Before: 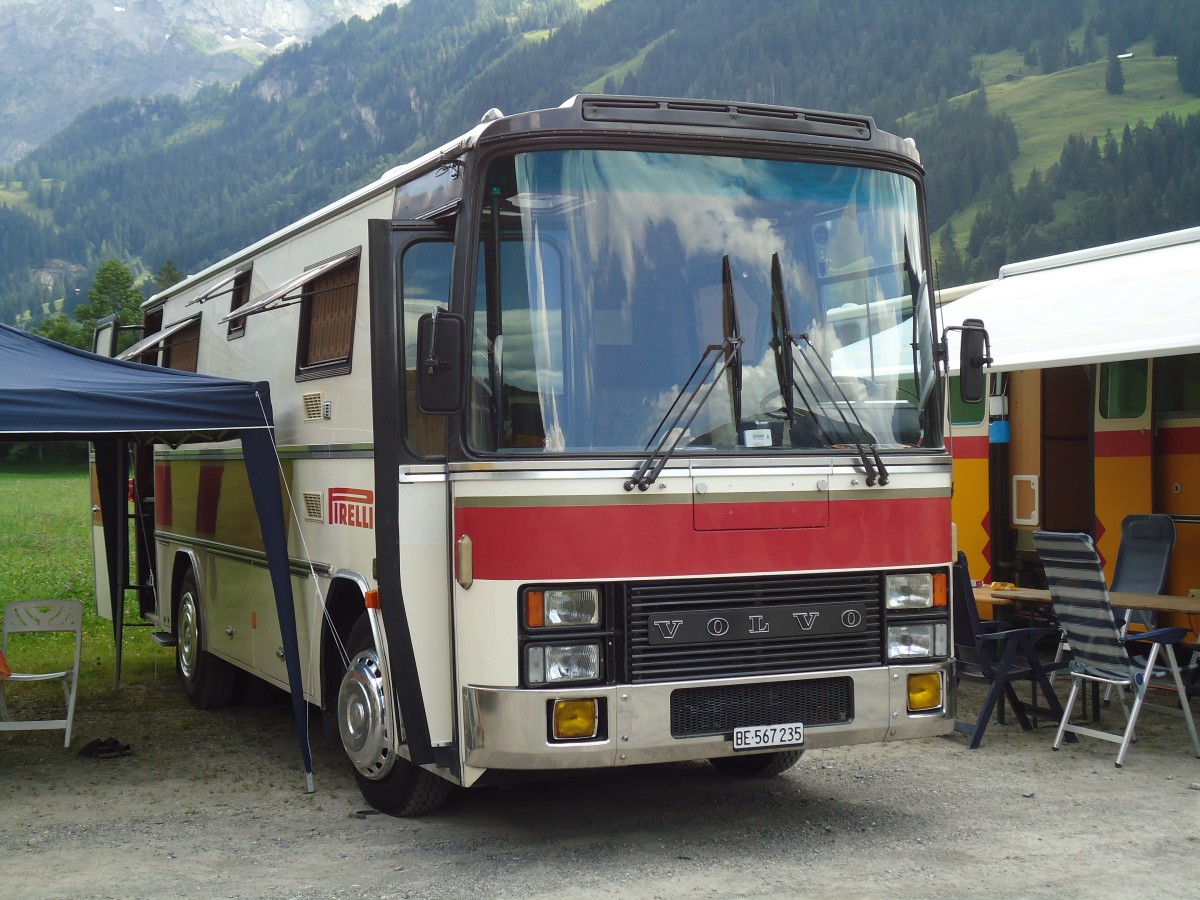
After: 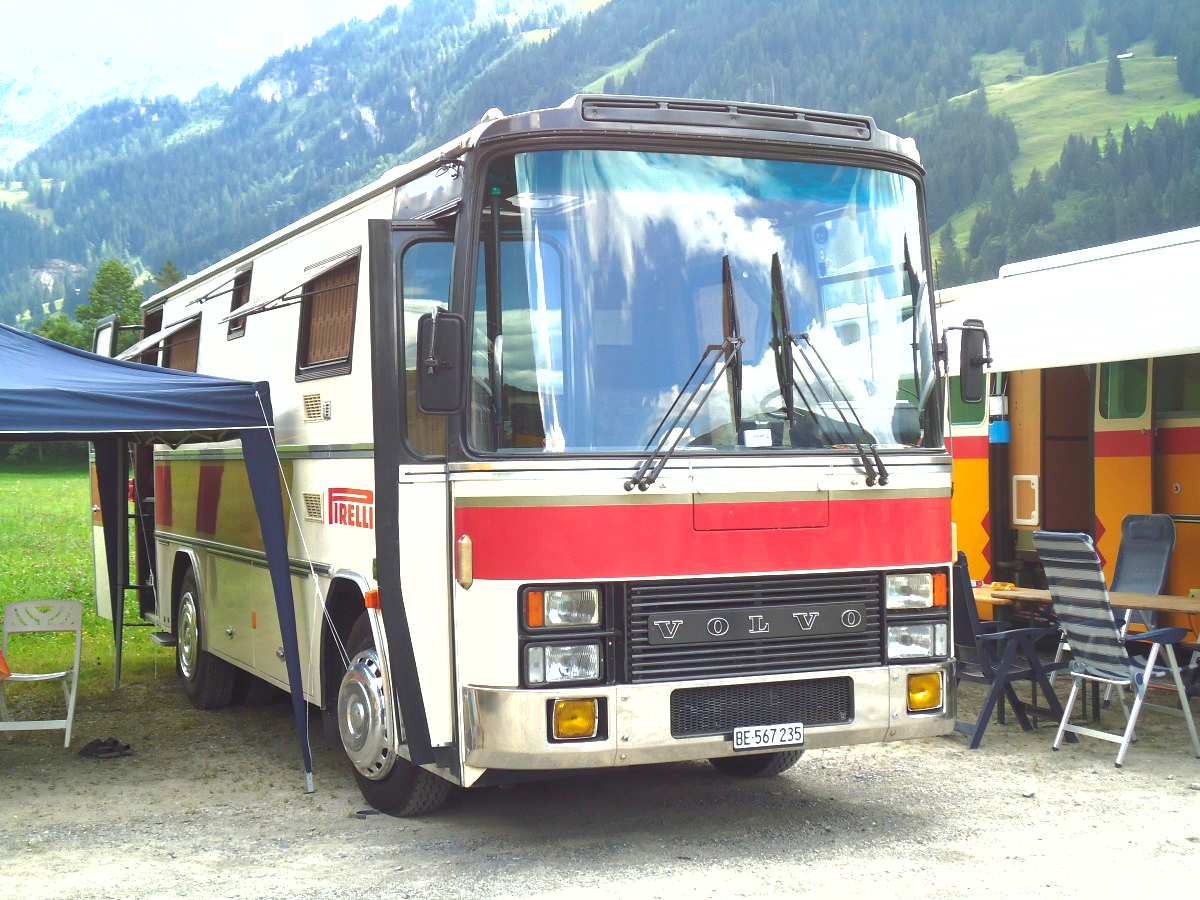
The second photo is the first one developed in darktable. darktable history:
color balance rgb: global offset › hue 169.92°, perceptual saturation grading › global saturation 0.029%
exposure: black level correction 0, exposure 1.465 EV, compensate highlight preservation false
shadows and highlights: on, module defaults
